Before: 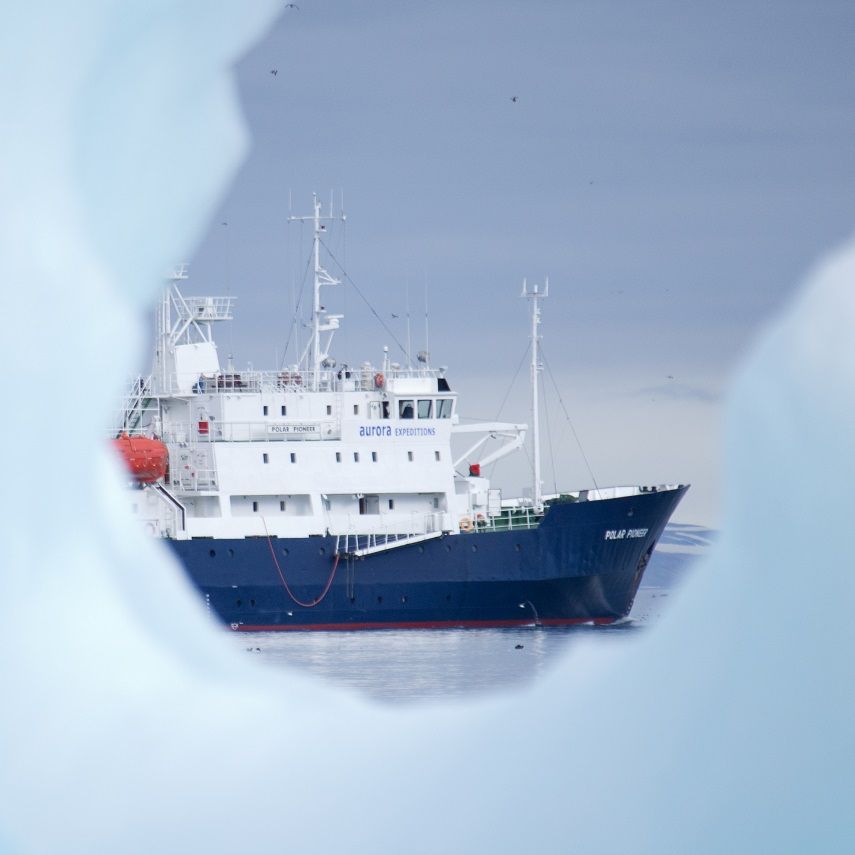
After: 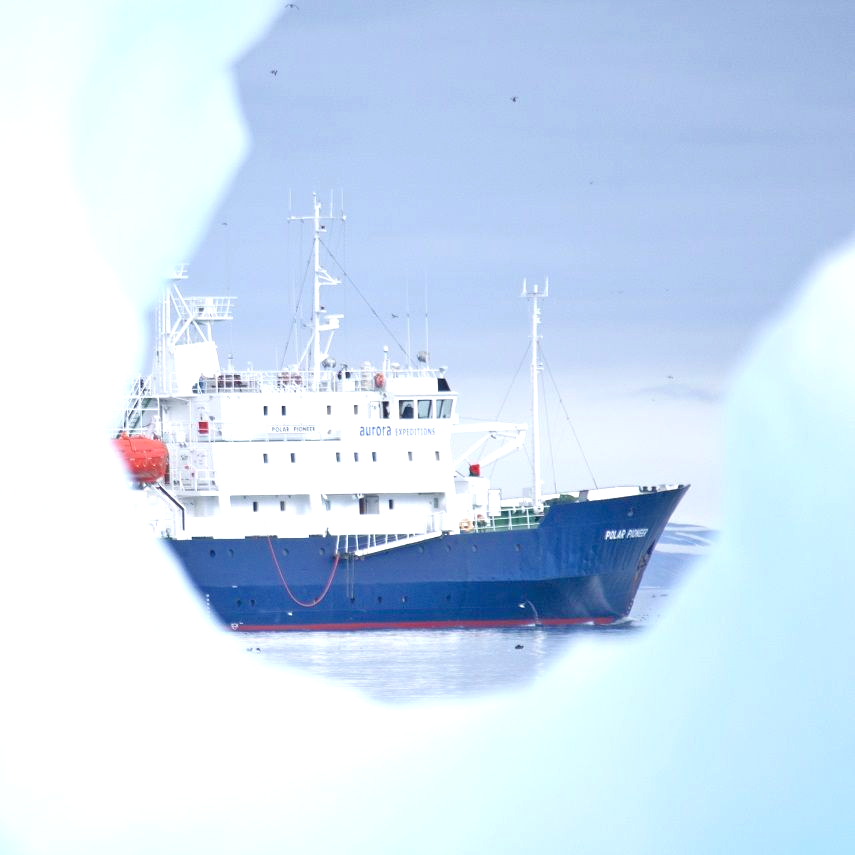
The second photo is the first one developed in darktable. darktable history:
exposure: black level correction 0, exposure 0.7 EV, compensate exposure bias true, compensate highlight preservation false
tone equalizer: -7 EV 0.15 EV, -6 EV 0.6 EV, -5 EV 1.15 EV, -4 EV 1.33 EV, -3 EV 1.15 EV, -2 EV 0.6 EV, -1 EV 0.15 EV, mask exposure compensation -0.5 EV
